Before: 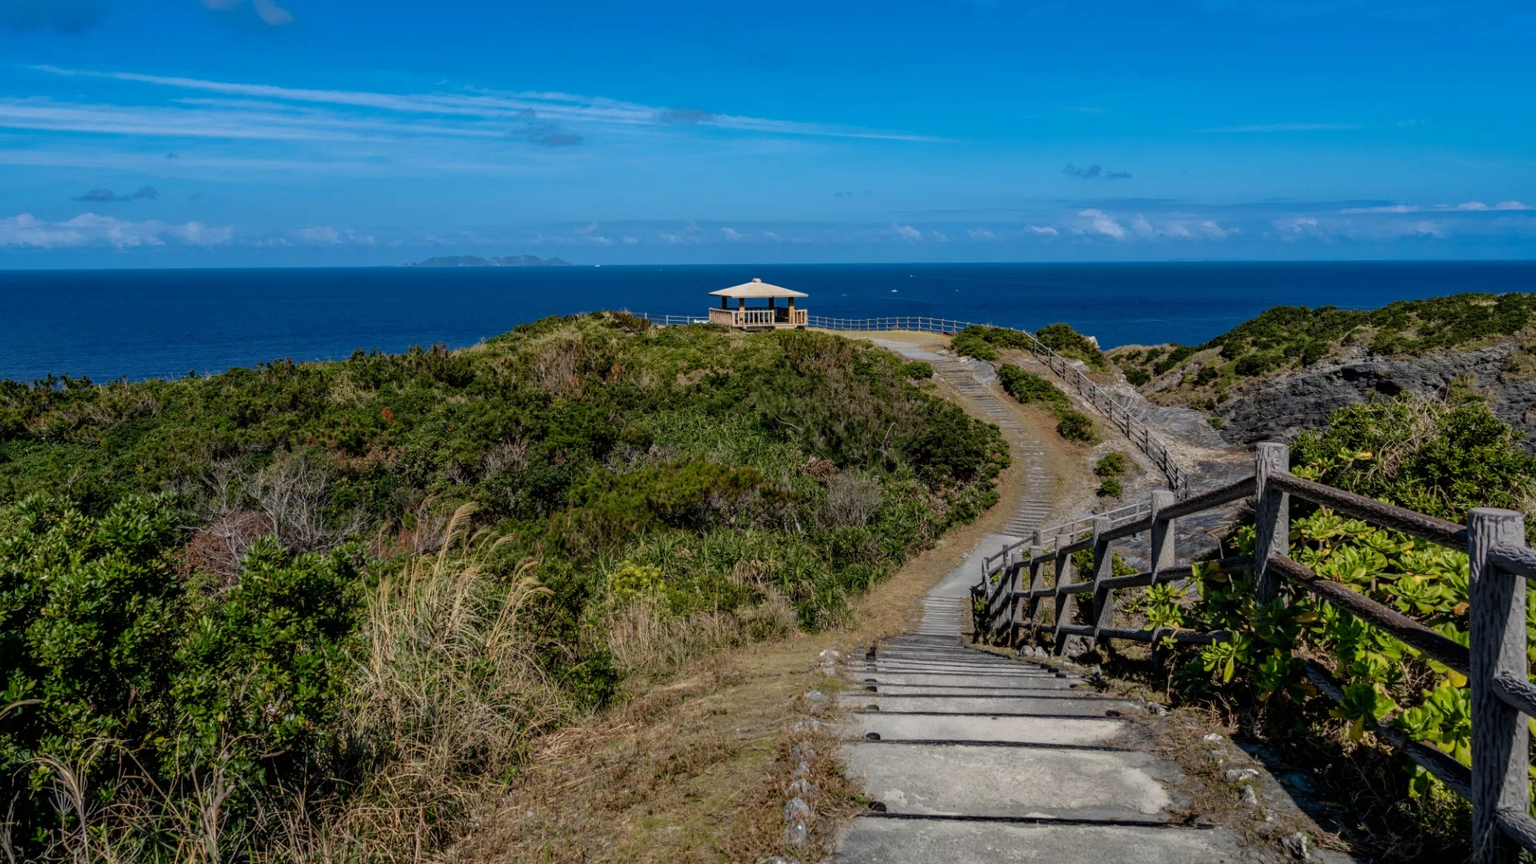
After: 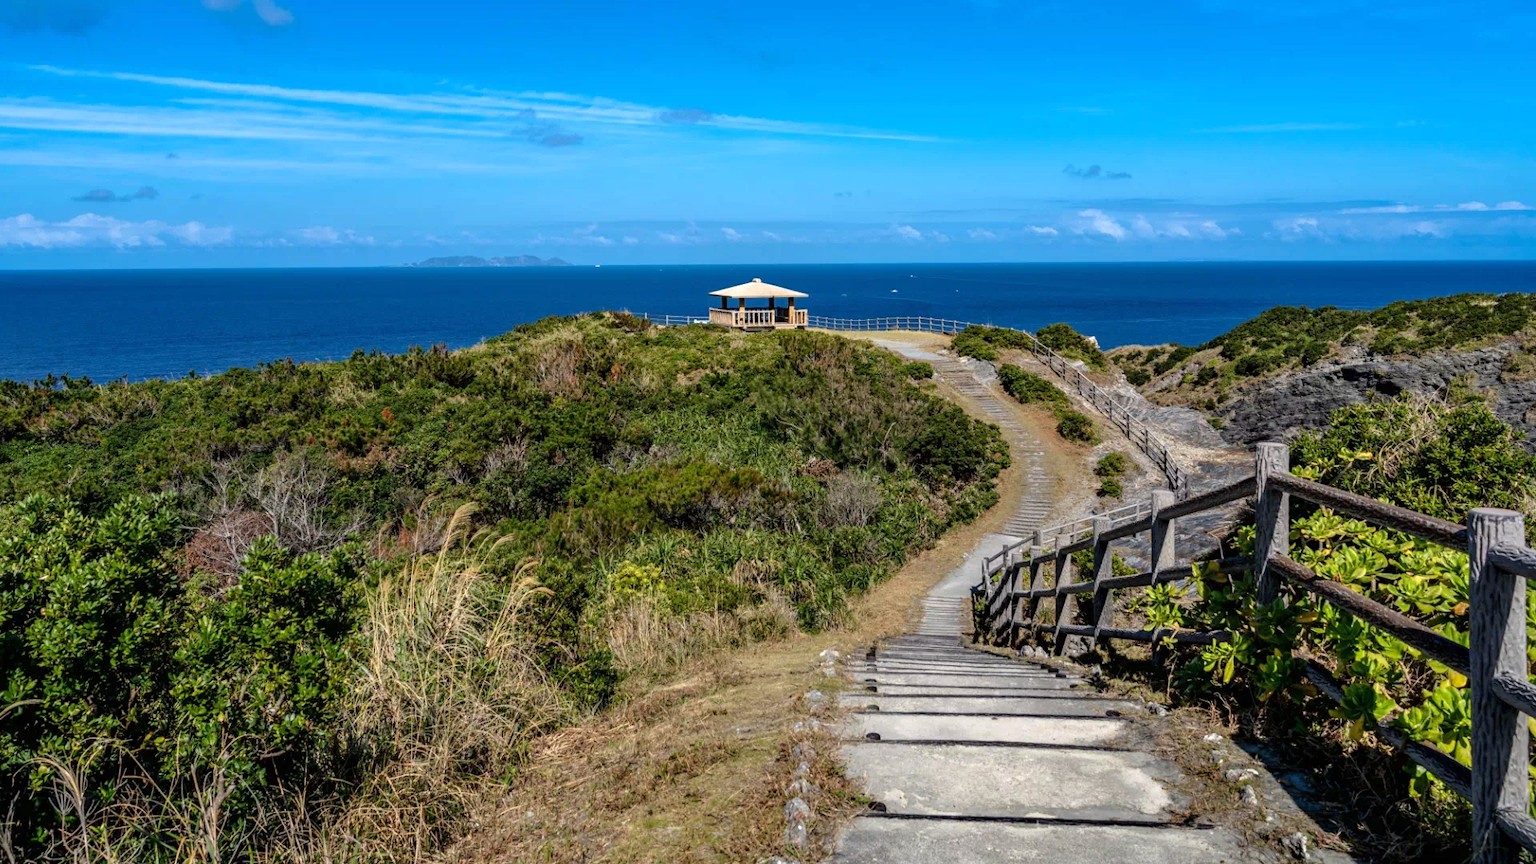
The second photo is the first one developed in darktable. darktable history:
exposure: exposure 0.668 EV, compensate highlight preservation false
